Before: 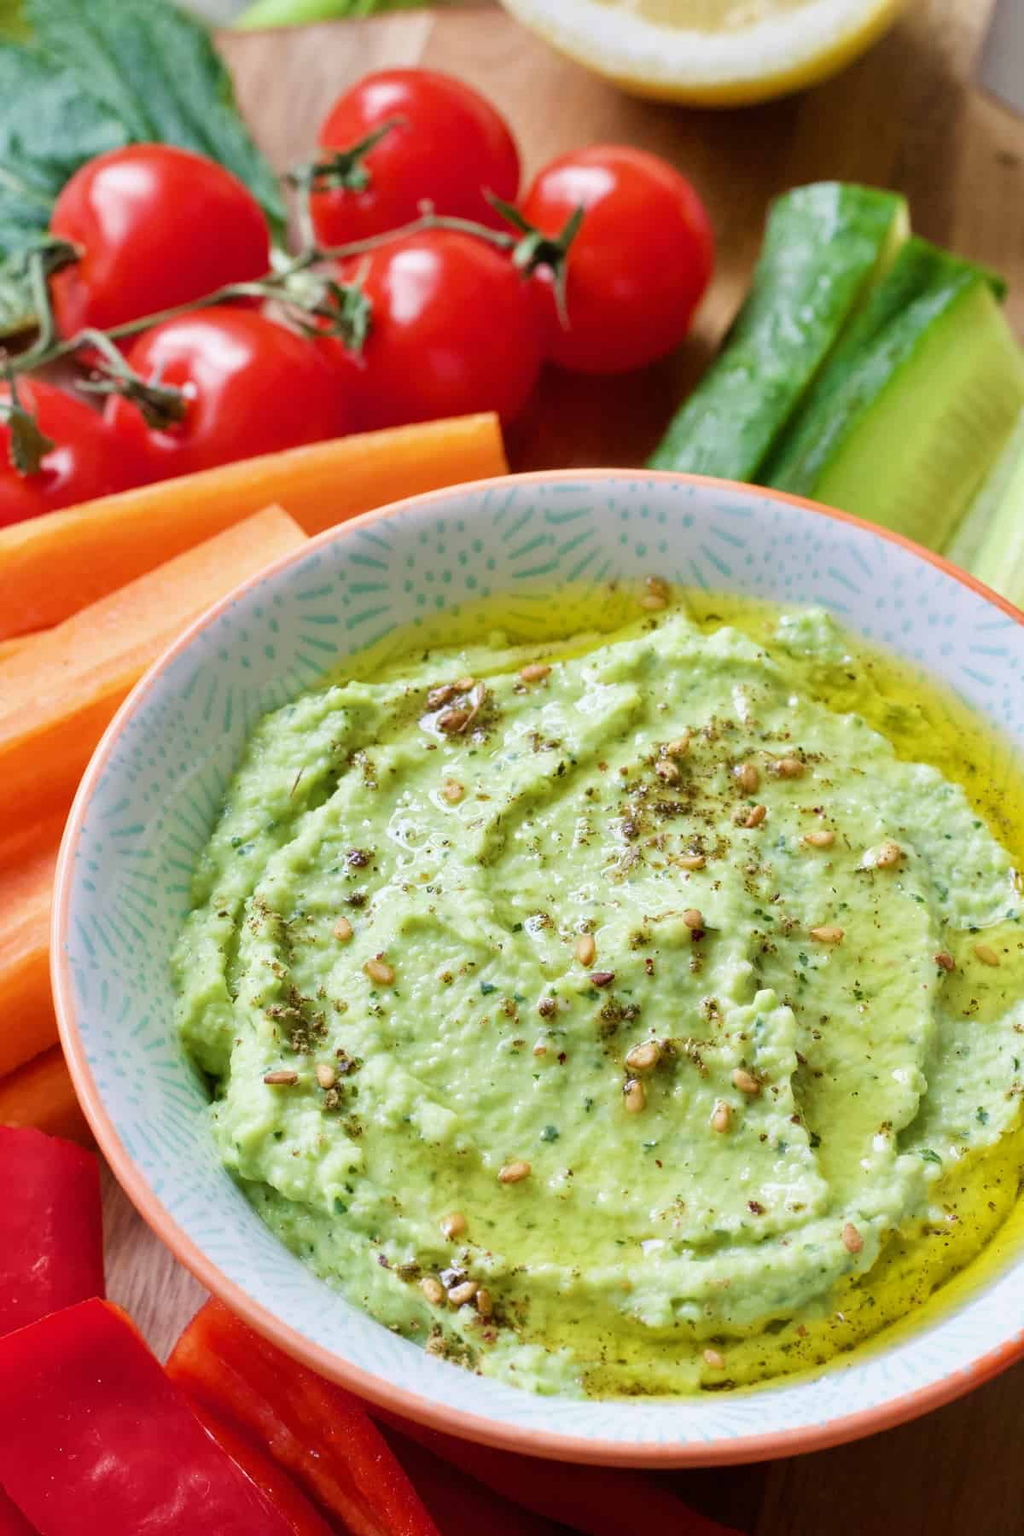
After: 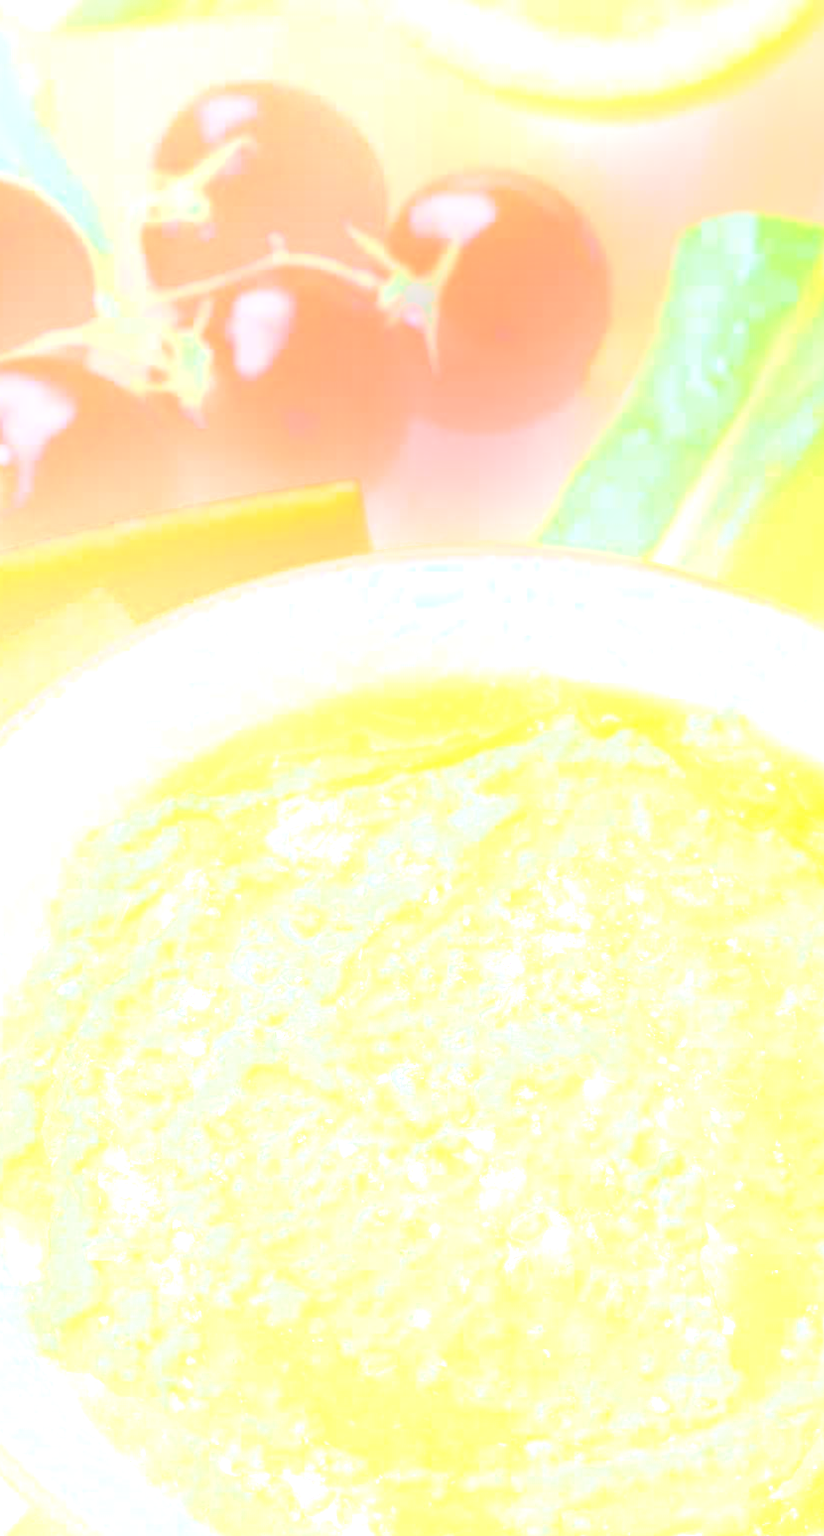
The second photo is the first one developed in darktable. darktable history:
tone equalizer: -8 EV -0.417 EV, -7 EV -0.389 EV, -6 EV -0.333 EV, -5 EV -0.222 EV, -3 EV 0.222 EV, -2 EV 0.333 EV, -1 EV 0.389 EV, +0 EV 0.417 EV, edges refinement/feathering 500, mask exposure compensation -1.57 EV, preserve details no
tone curve: curves: ch0 [(0, 0.211) (0.15, 0.25) (1, 0.953)], color space Lab, independent channels, preserve colors none
color balance rgb: perceptual saturation grading › global saturation 10%, global vibrance 10%
crop: left 18.479%, right 12.2%, bottom 13.971%
bloom: size 25%, threshold 5%, strength 90%
